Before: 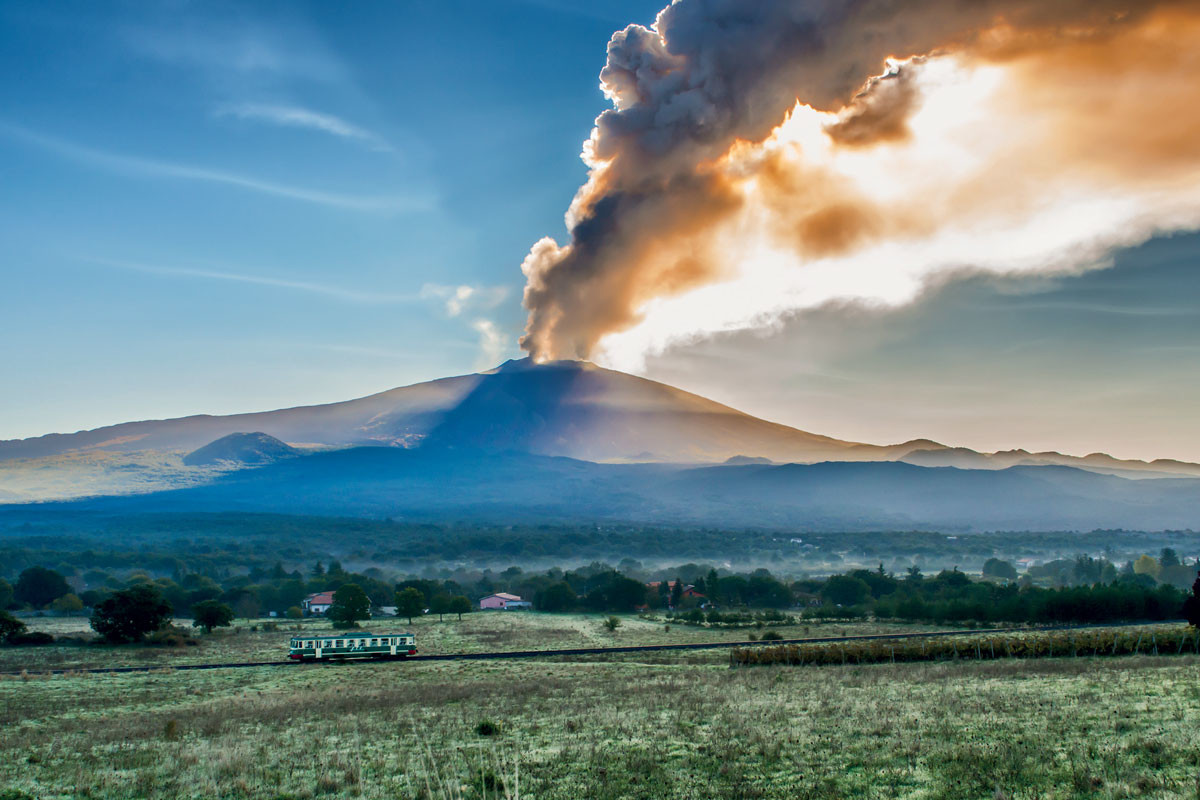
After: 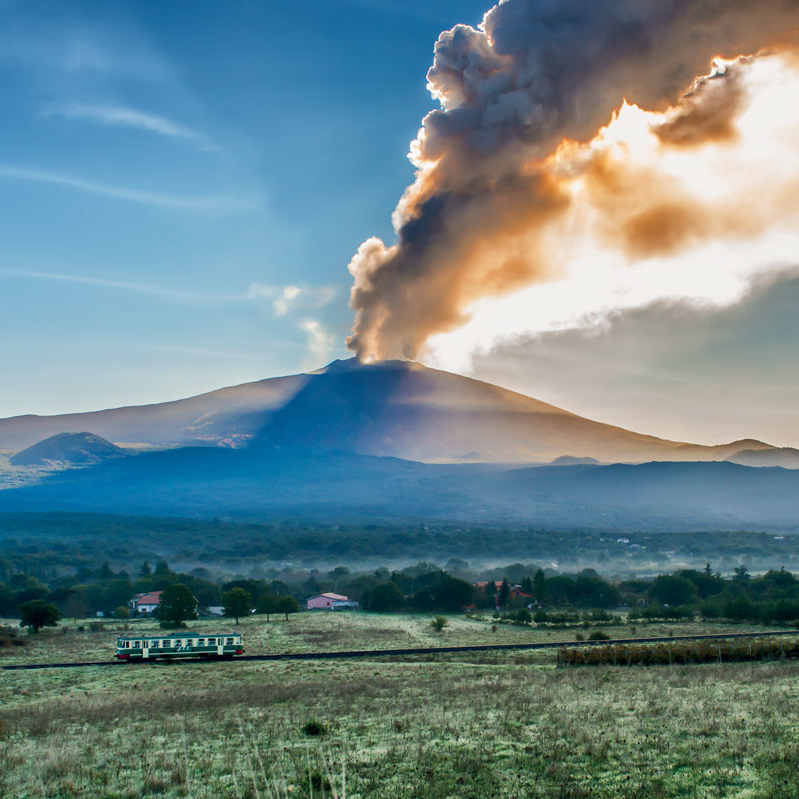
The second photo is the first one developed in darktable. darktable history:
crop and rotate: left 14.484%, right 18.909%
